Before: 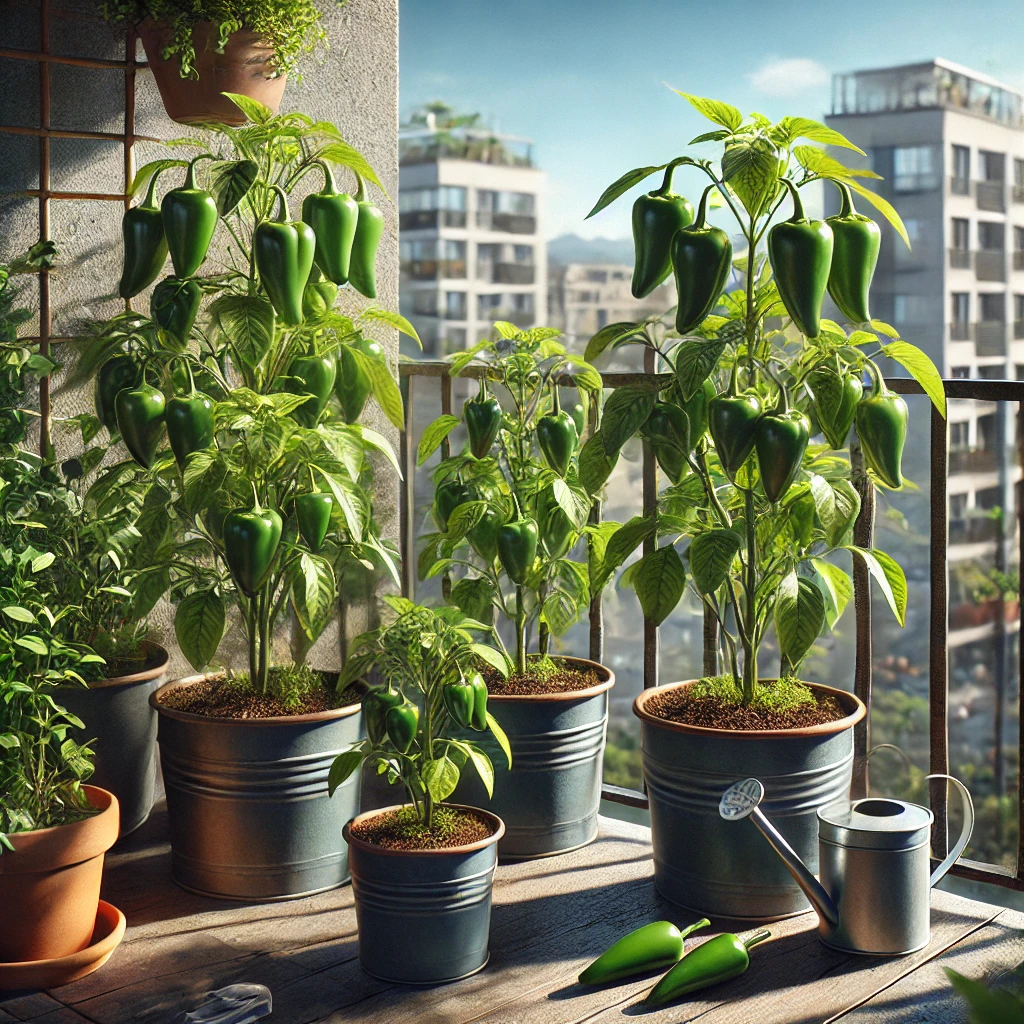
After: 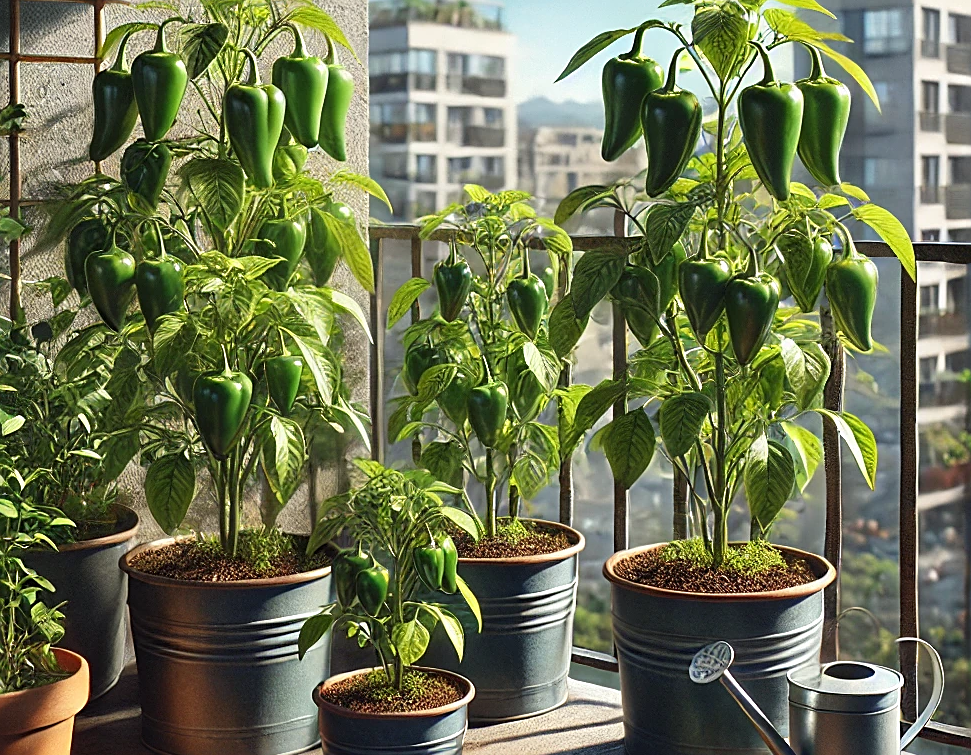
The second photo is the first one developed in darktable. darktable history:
sharpen: on, module defaults
crop and rotate: left 3.001%, top 13.43%, right 2.104%, bottom 12.764%
